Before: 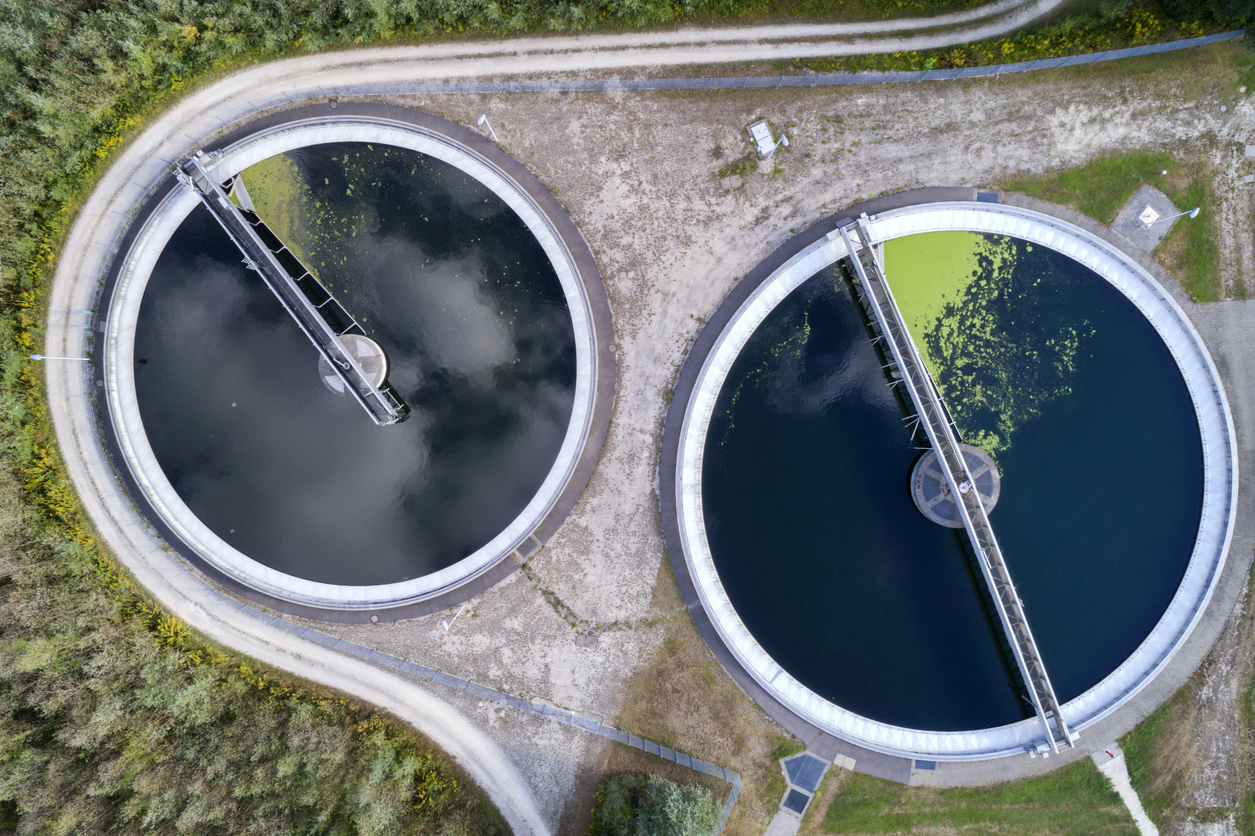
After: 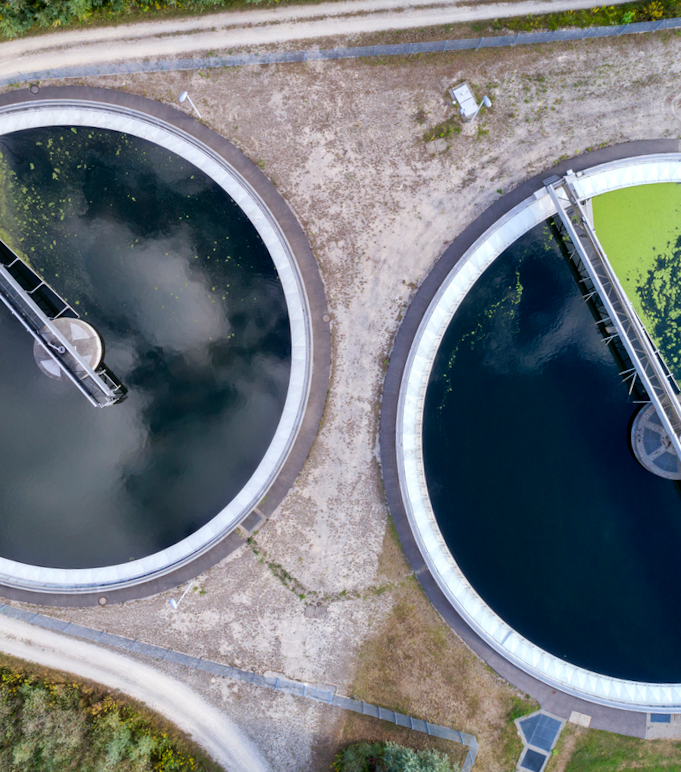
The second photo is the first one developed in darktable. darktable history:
white balance: red 1, blue 1
crop: left 21.674%, right 22.086%
rotate and perspective: rotation -3°, crop left 0.031, crop right 0.968, crop top 0.07, crop bottom 0.93
